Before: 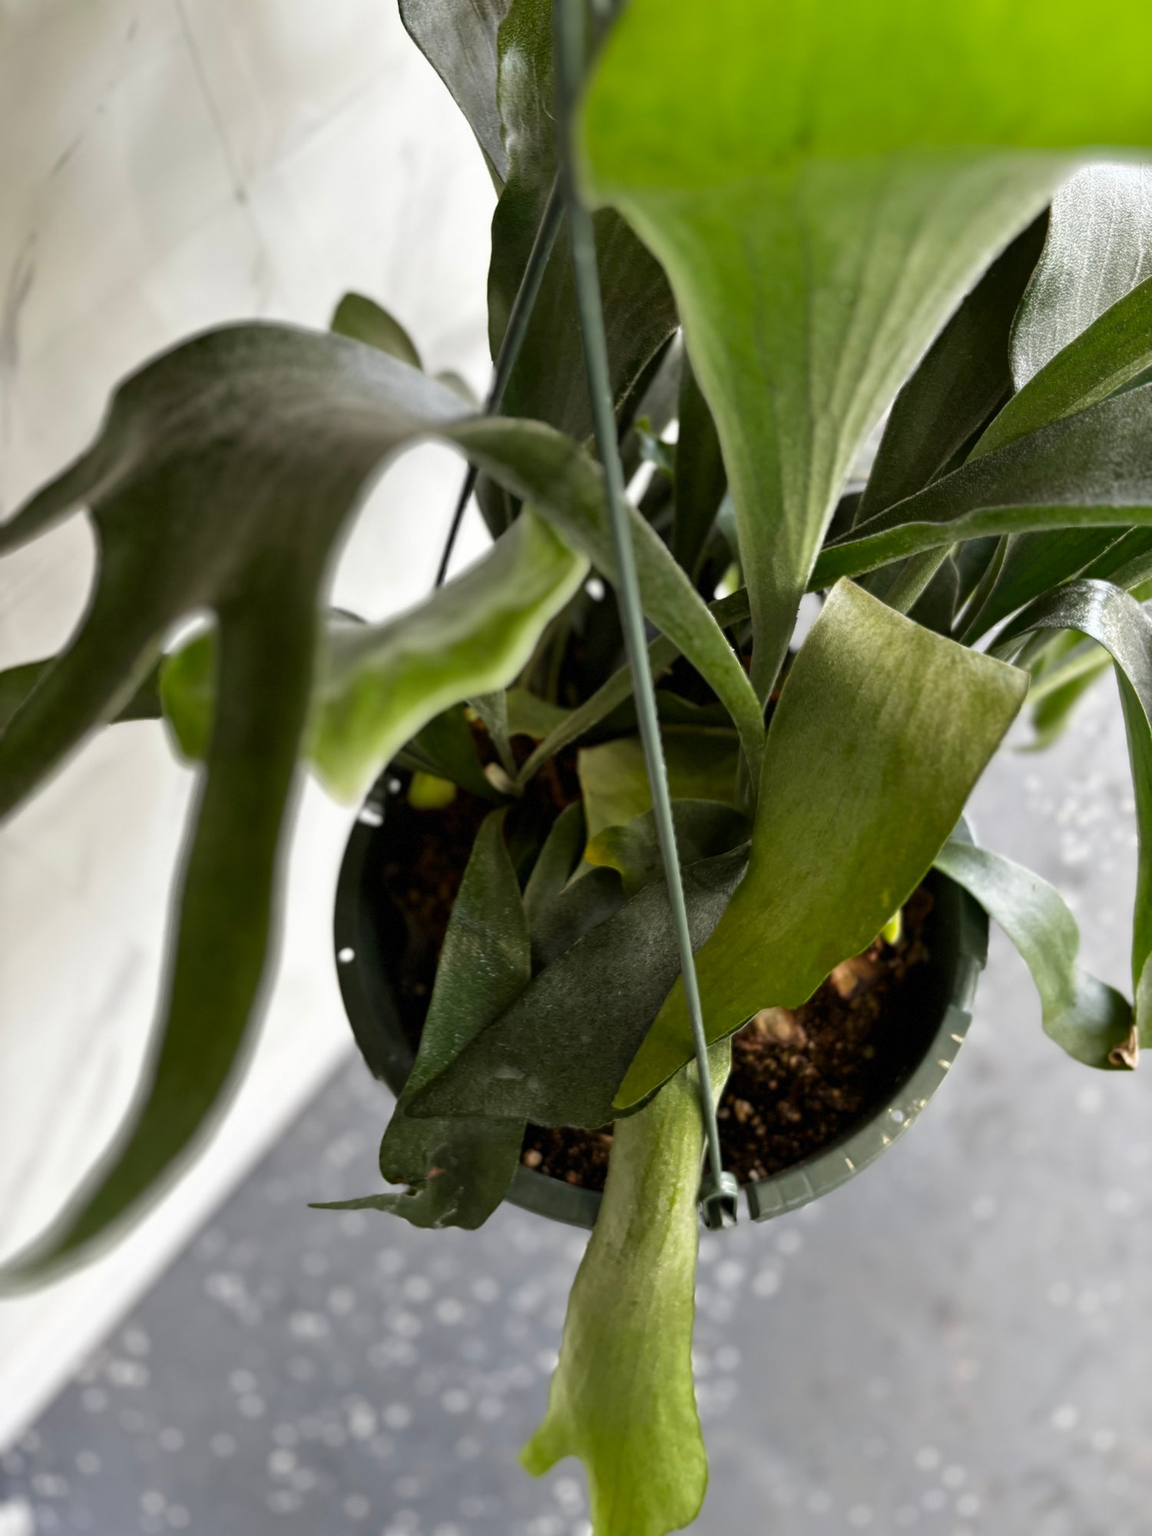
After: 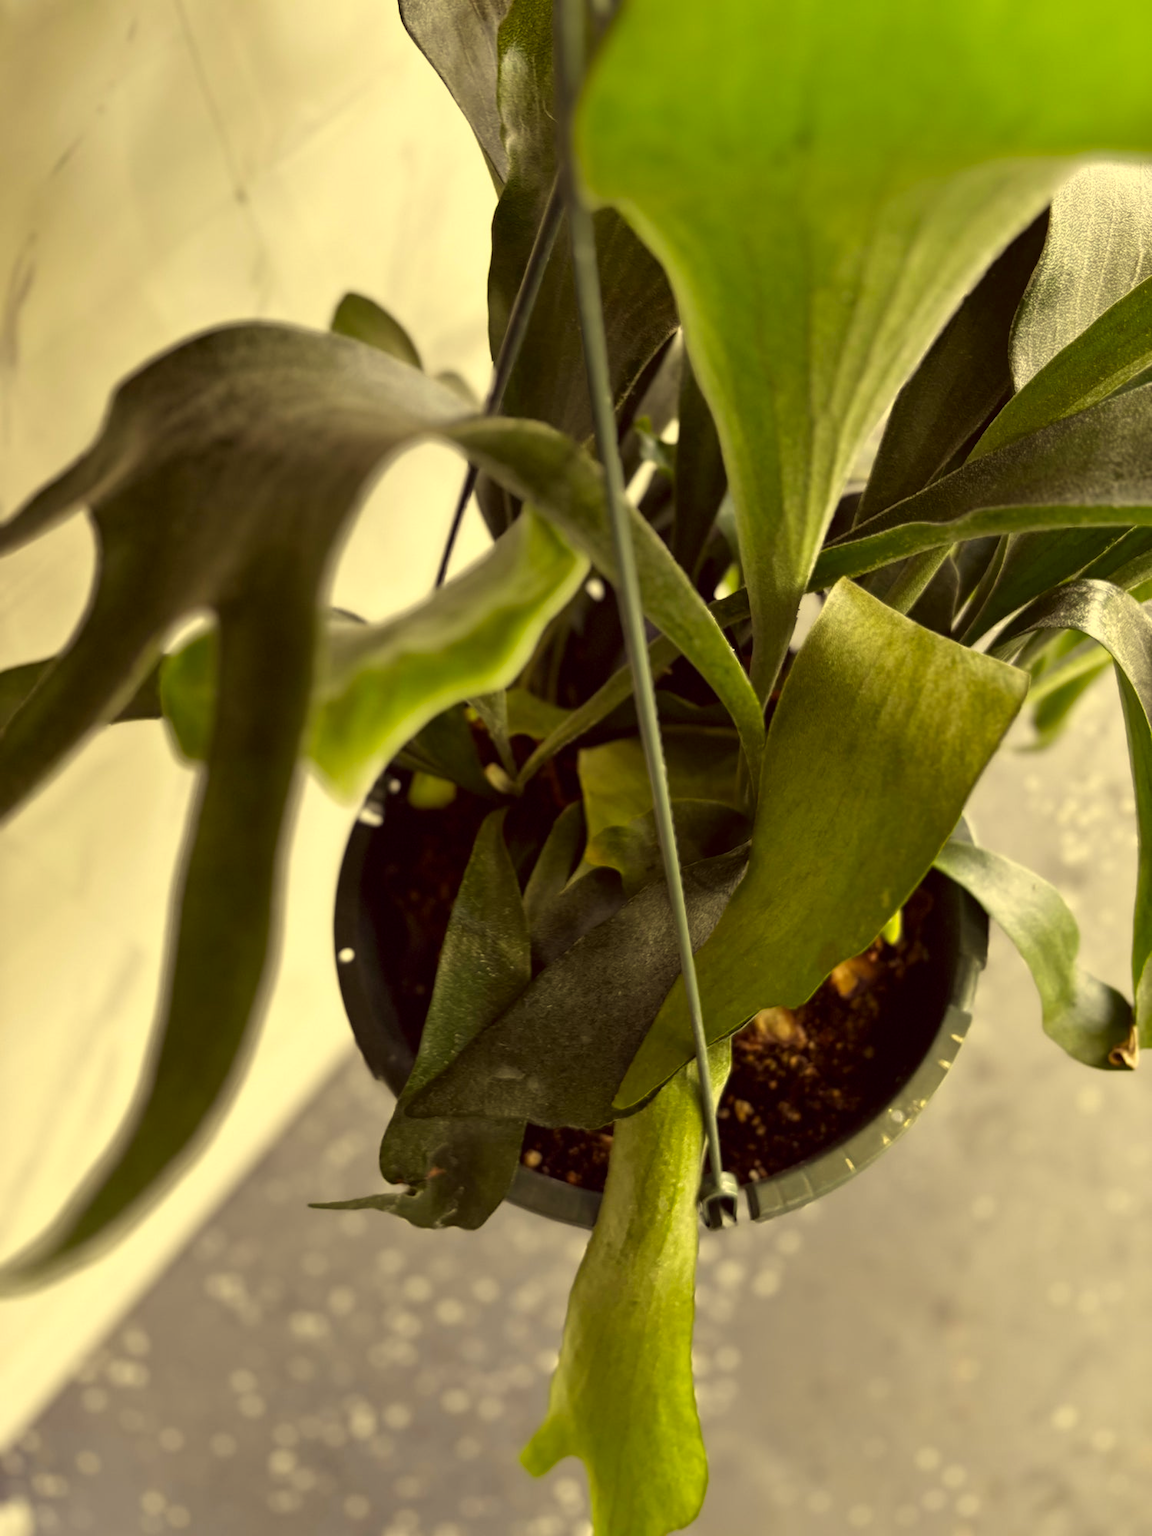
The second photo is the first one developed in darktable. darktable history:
color correction: highlights a* -0.54, highlights b* 39.82, shadows a* 9.83, shadows b* -0.283
